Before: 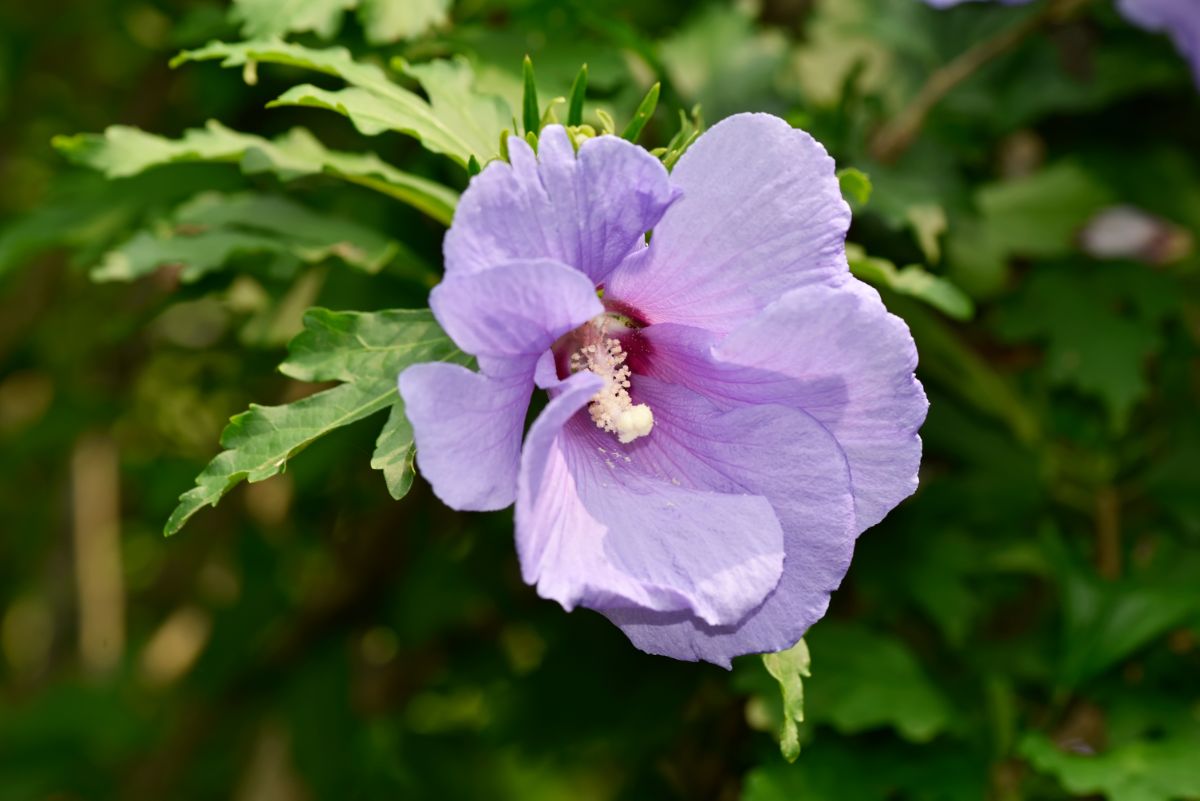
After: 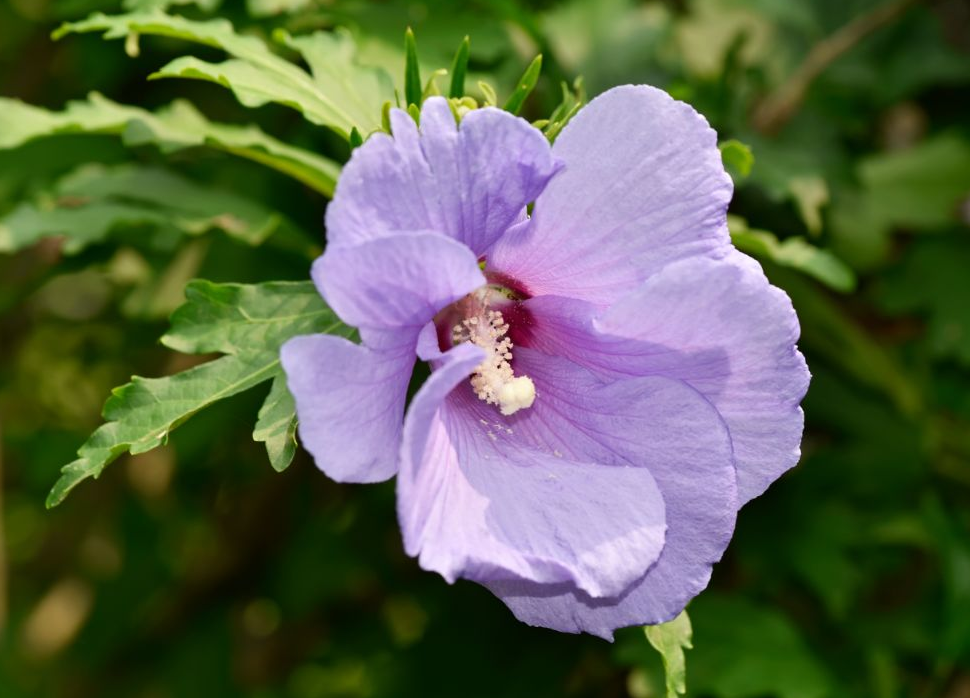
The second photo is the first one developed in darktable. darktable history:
crop: left 9.915%, top 3.594%, right 9.181%, bottom 9.243%
